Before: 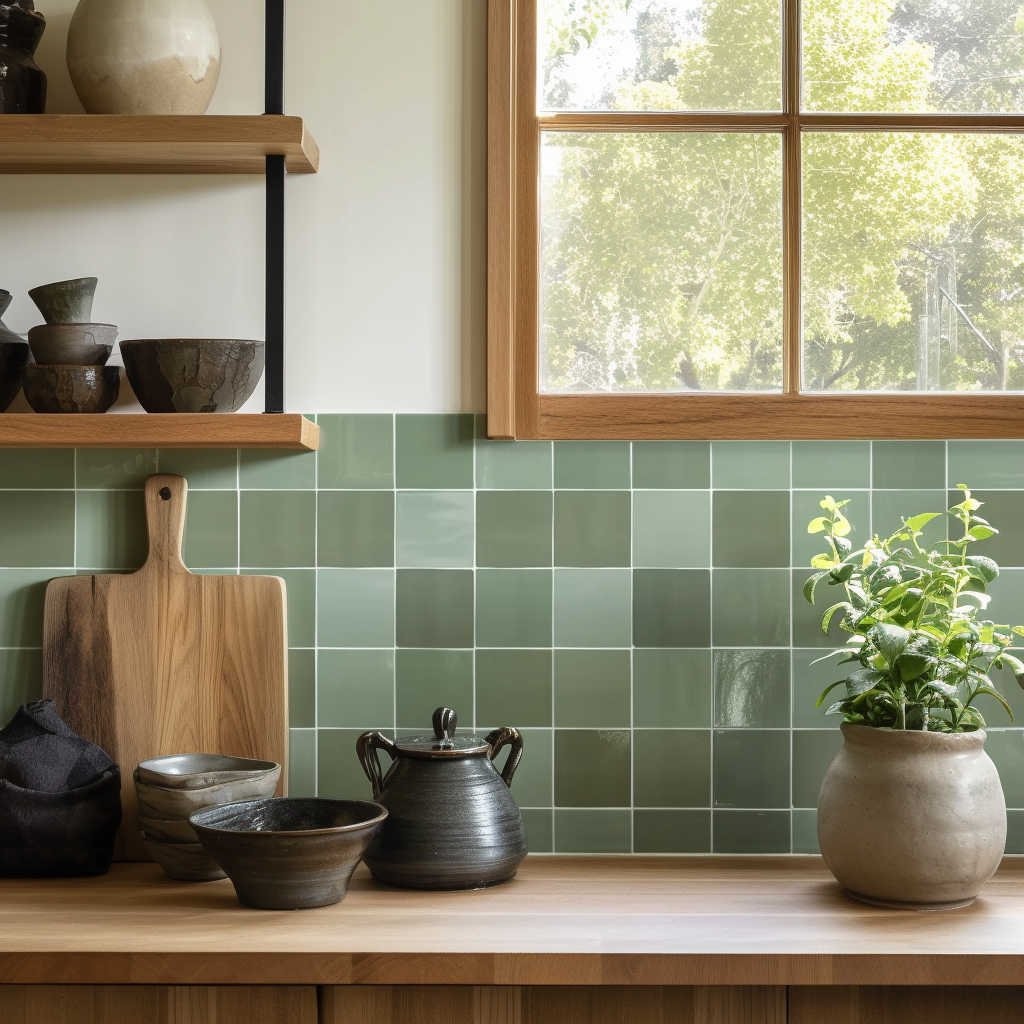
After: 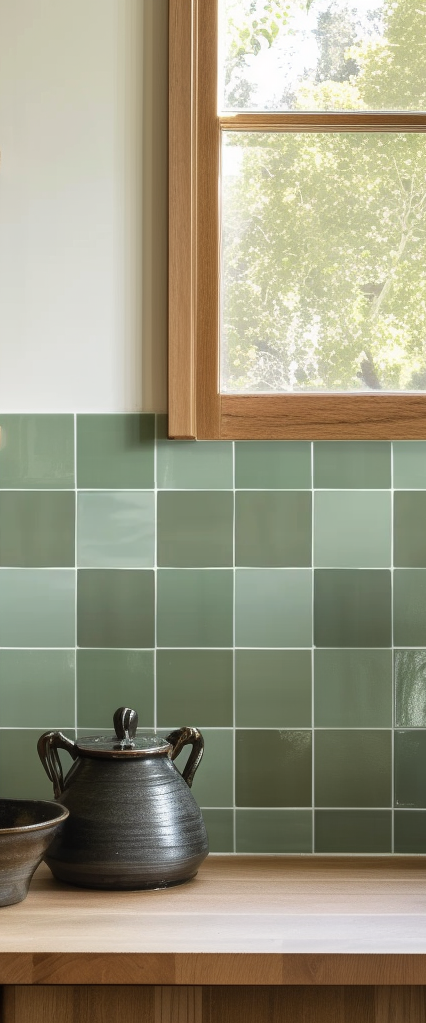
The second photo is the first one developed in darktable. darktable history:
crop: left 31.229%, right 27.105%
tone equalizer: on, module defaults
